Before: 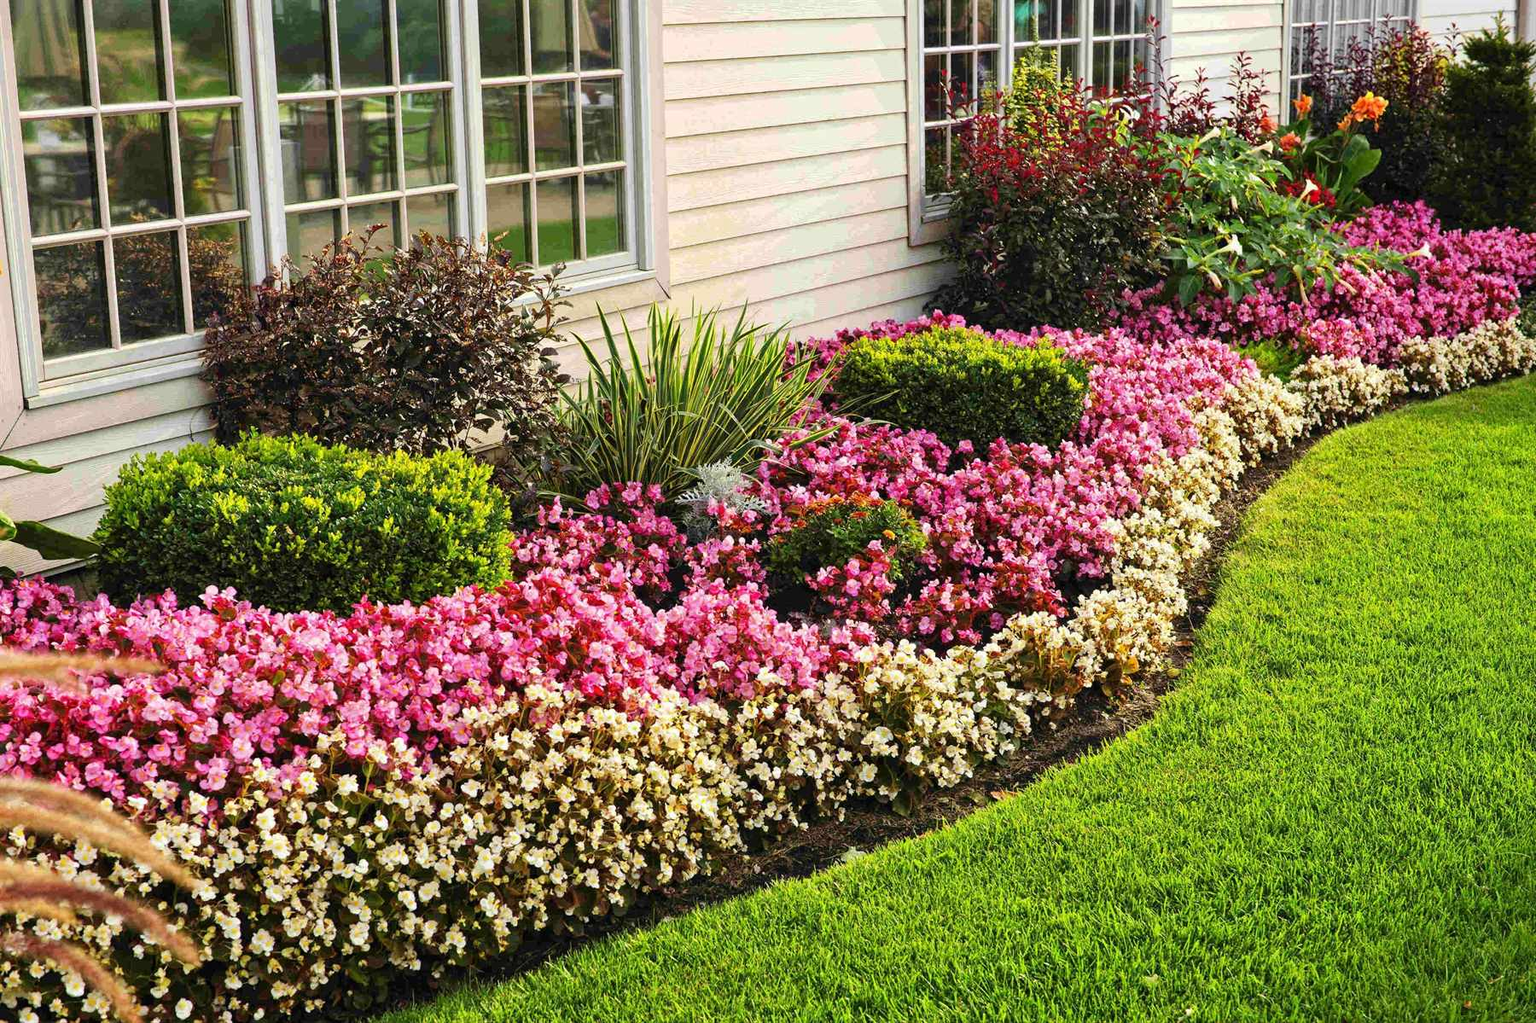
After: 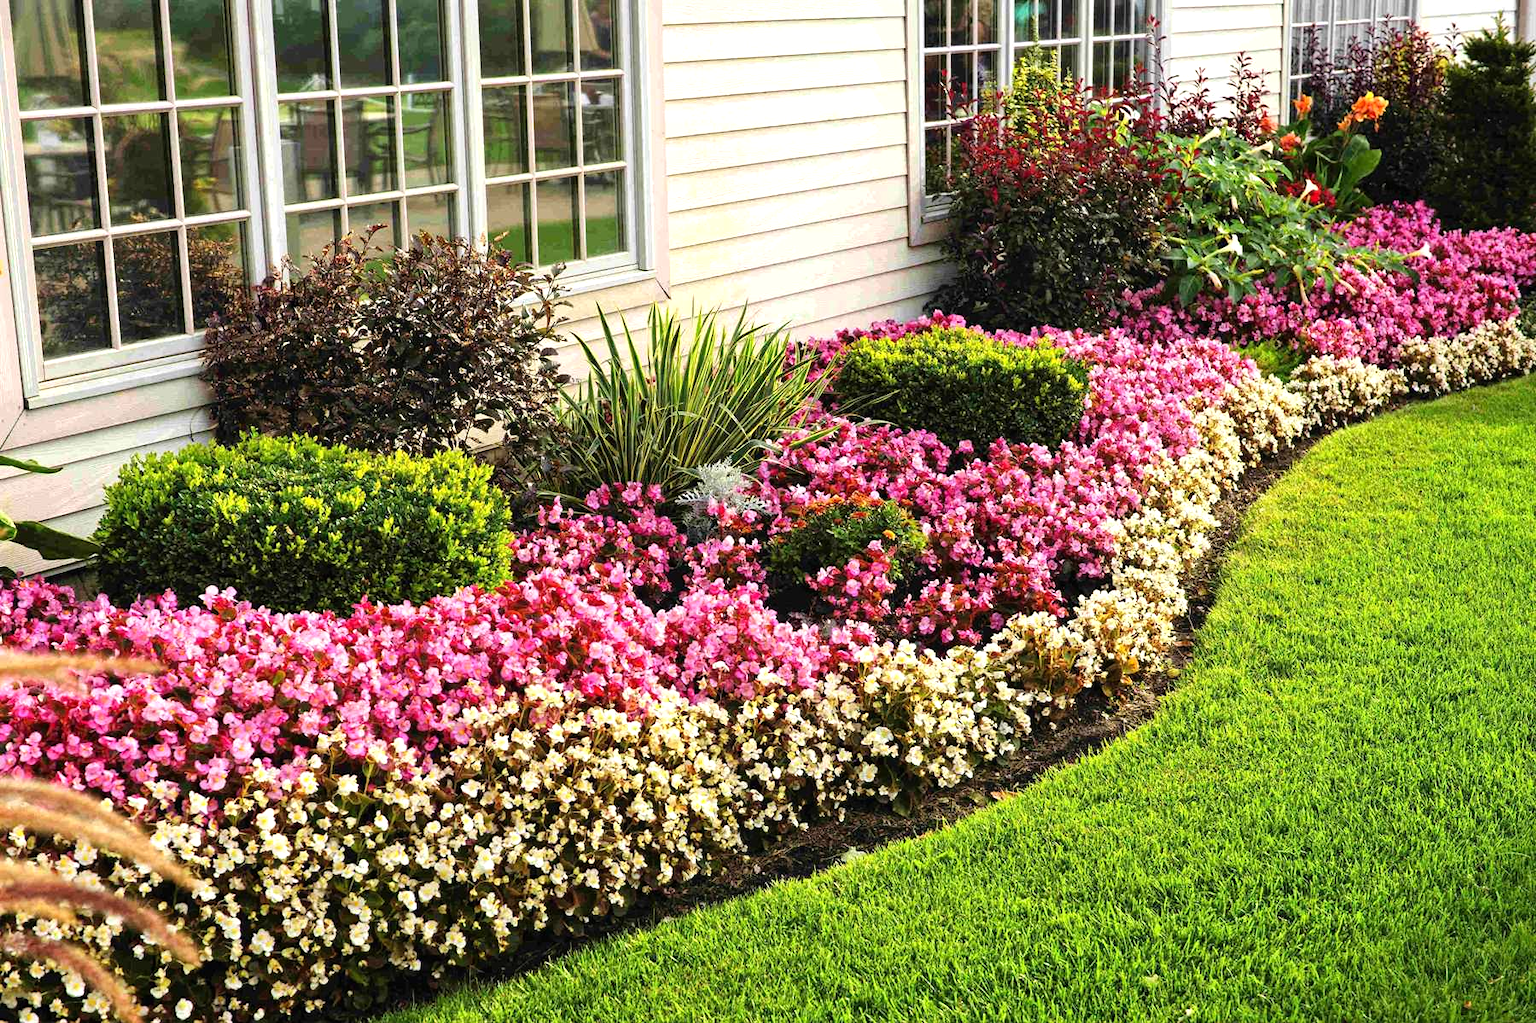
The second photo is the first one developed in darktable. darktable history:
tone equalizer: -8 EV -0.431 EV, -7 EV -0.372 EV, -6 EV -0.339 EV, -5 EV -0.188 EV, -3 EV 0.225 EV, -2 EV 0.321 EV, -1 EV 0.38 EV, +0 EV 0.442 EV, mask exposure compensation -0.489 EV
